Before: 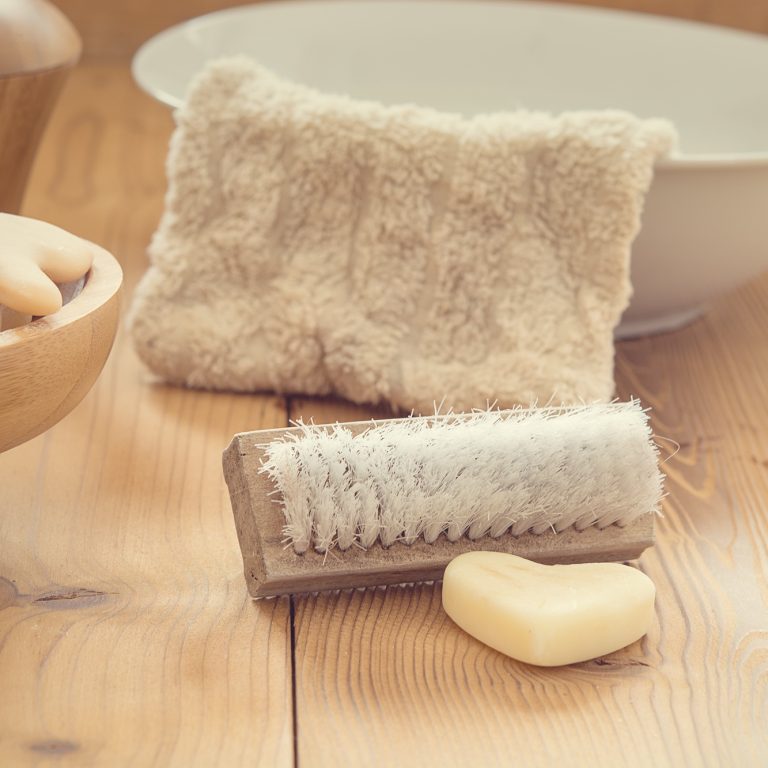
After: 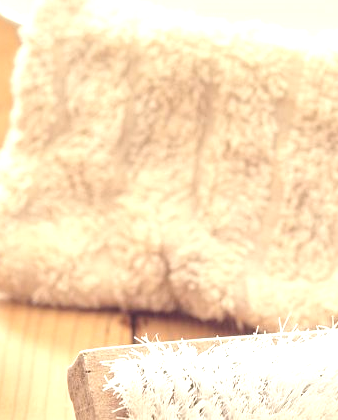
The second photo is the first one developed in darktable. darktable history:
exposure: black level correction 0, exposure 1 EV, compensate highlight preservation false
crop: left 20.208%, top 10.822%, right 35.735%, bottom 34.473%
